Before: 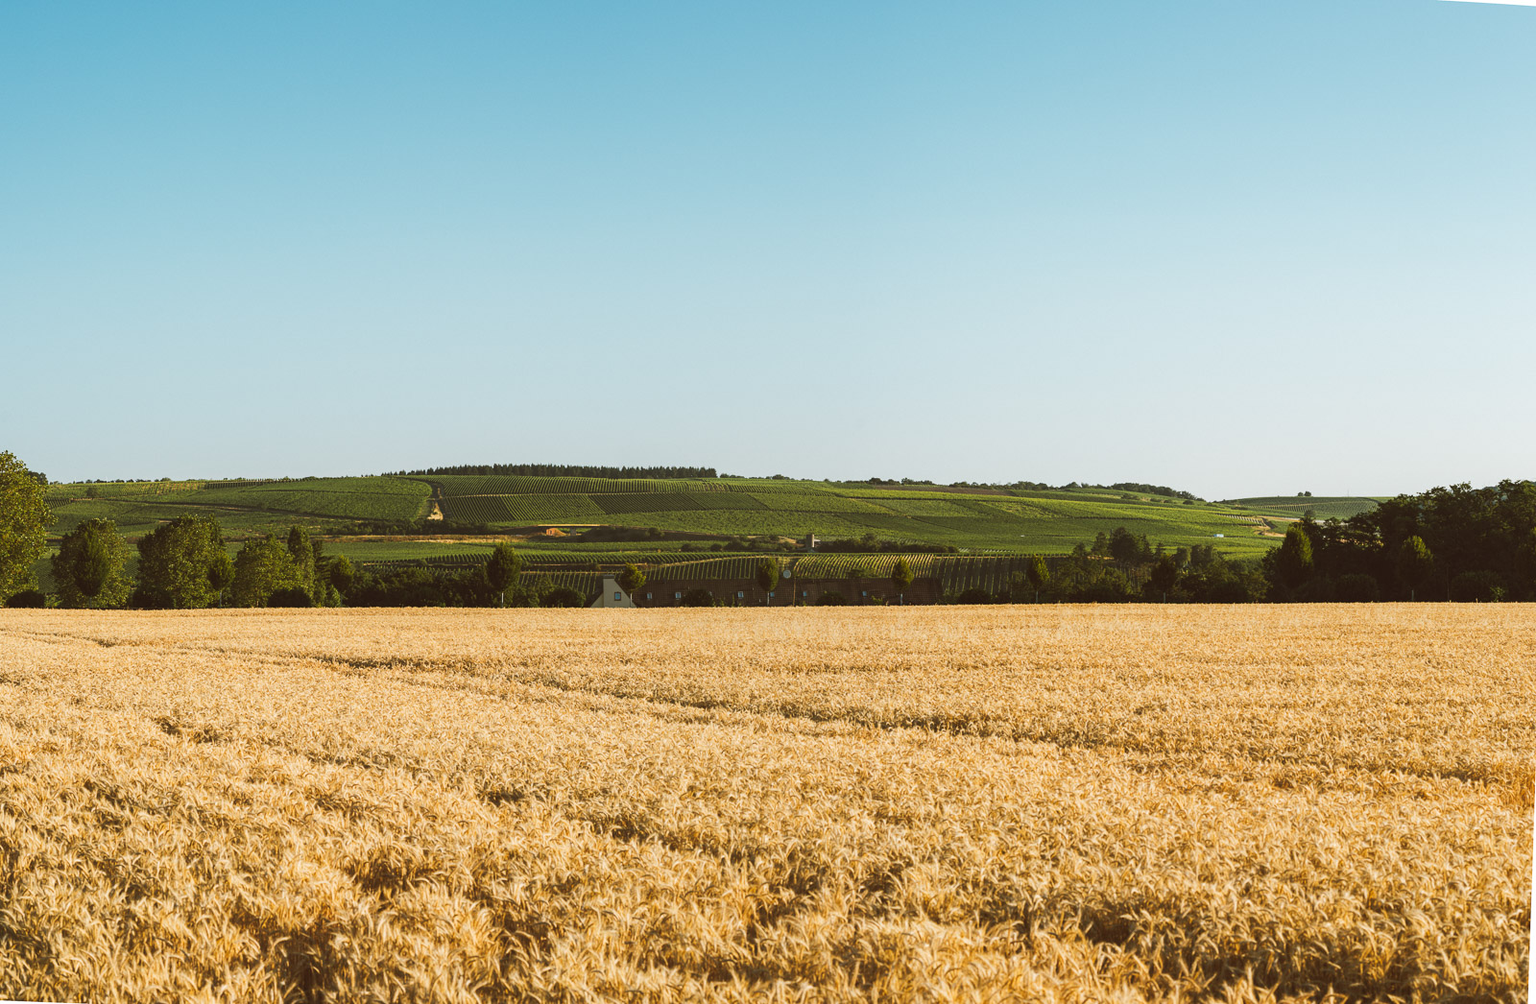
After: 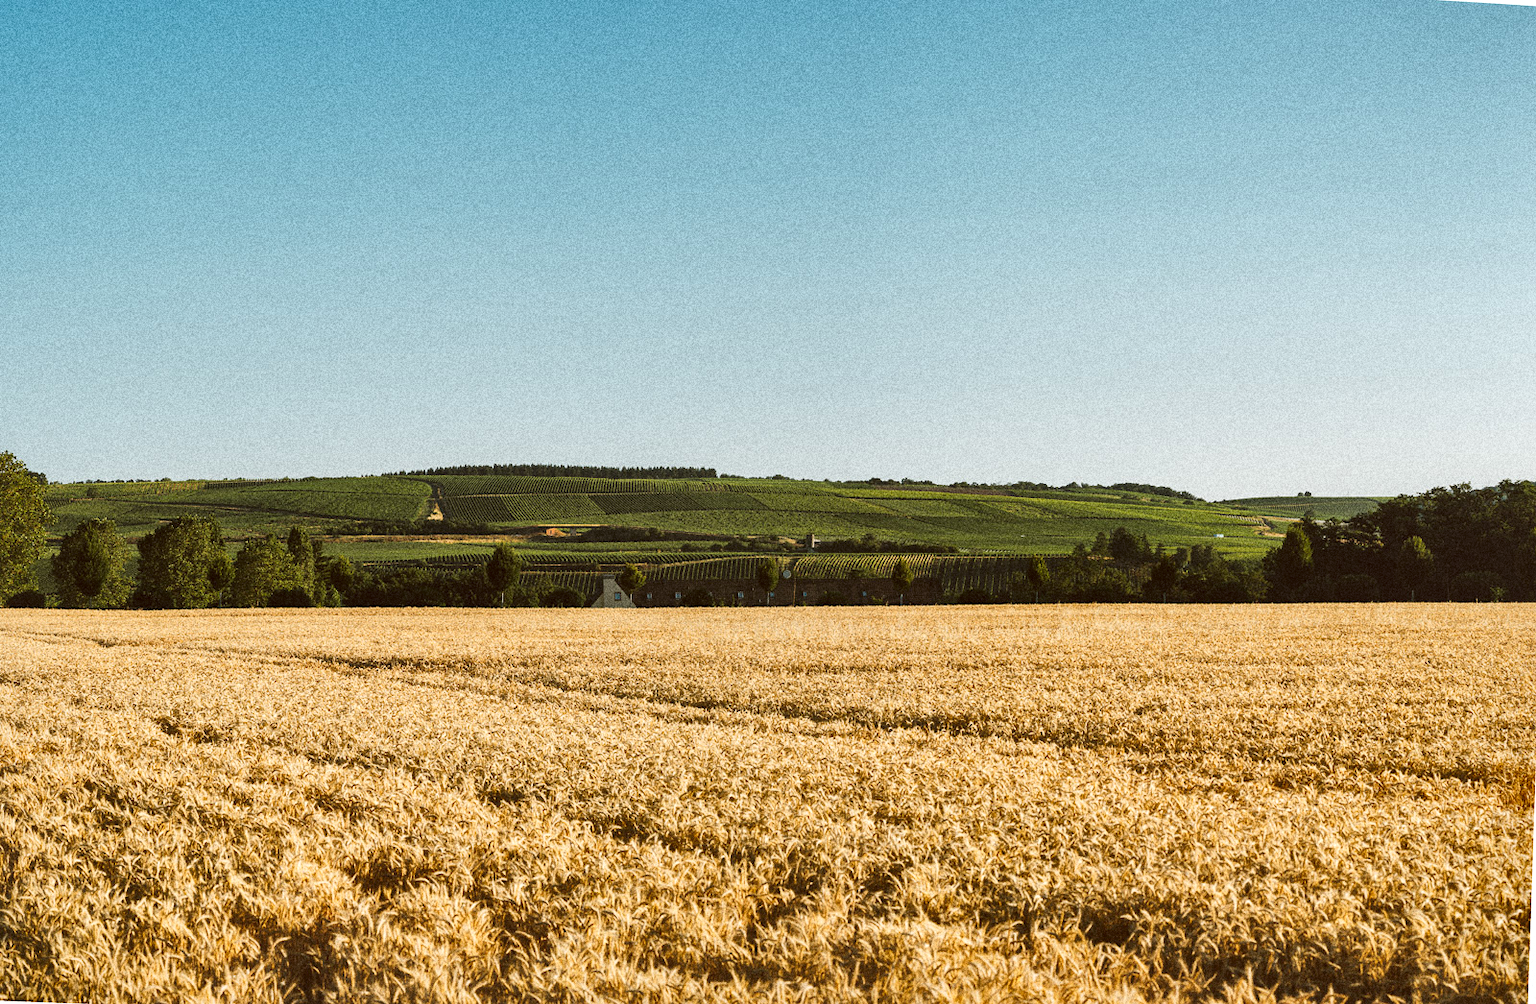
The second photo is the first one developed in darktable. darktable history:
shadows and highlights: soften with gaussian
grain: coarseness 14.49 ISO, strength 48.04%, mid-tones bias 35%
local contrast: mode bilateral grid, contrast 20, coarseness 50, detail 171%, midtone range 0.2
contrast brightness saturation: contrast 0.07
